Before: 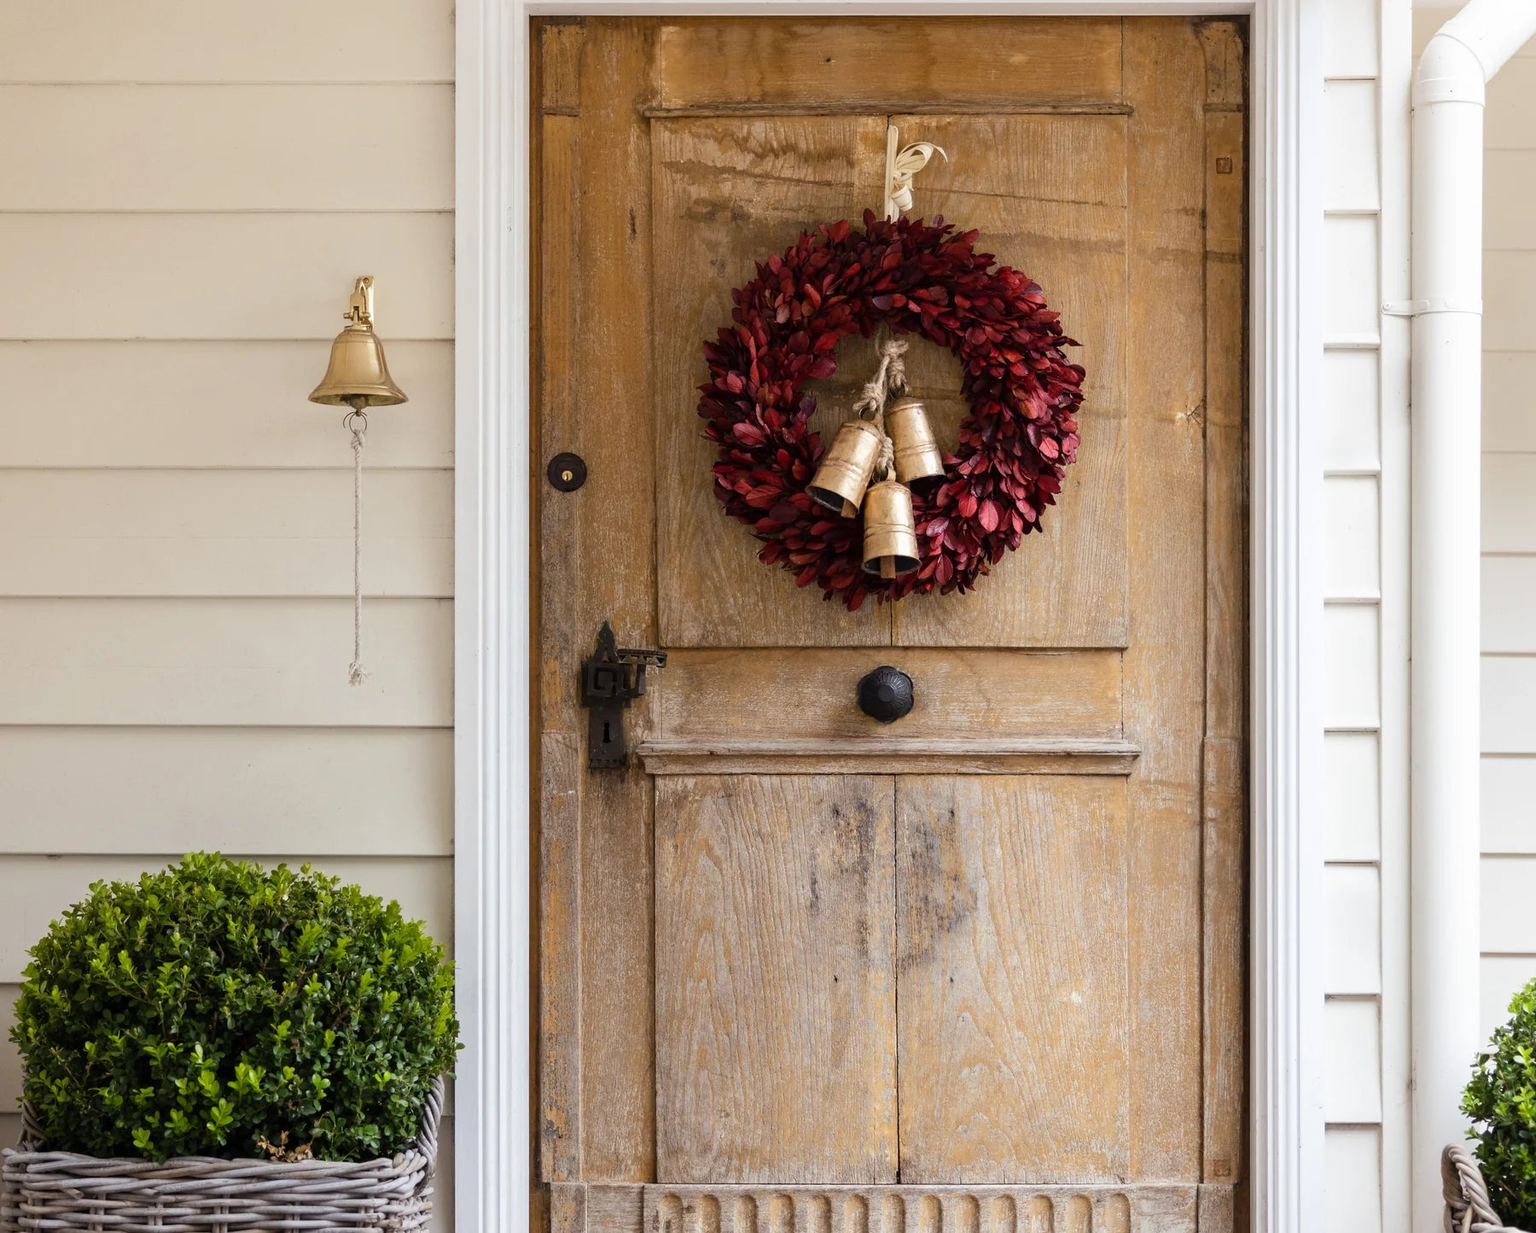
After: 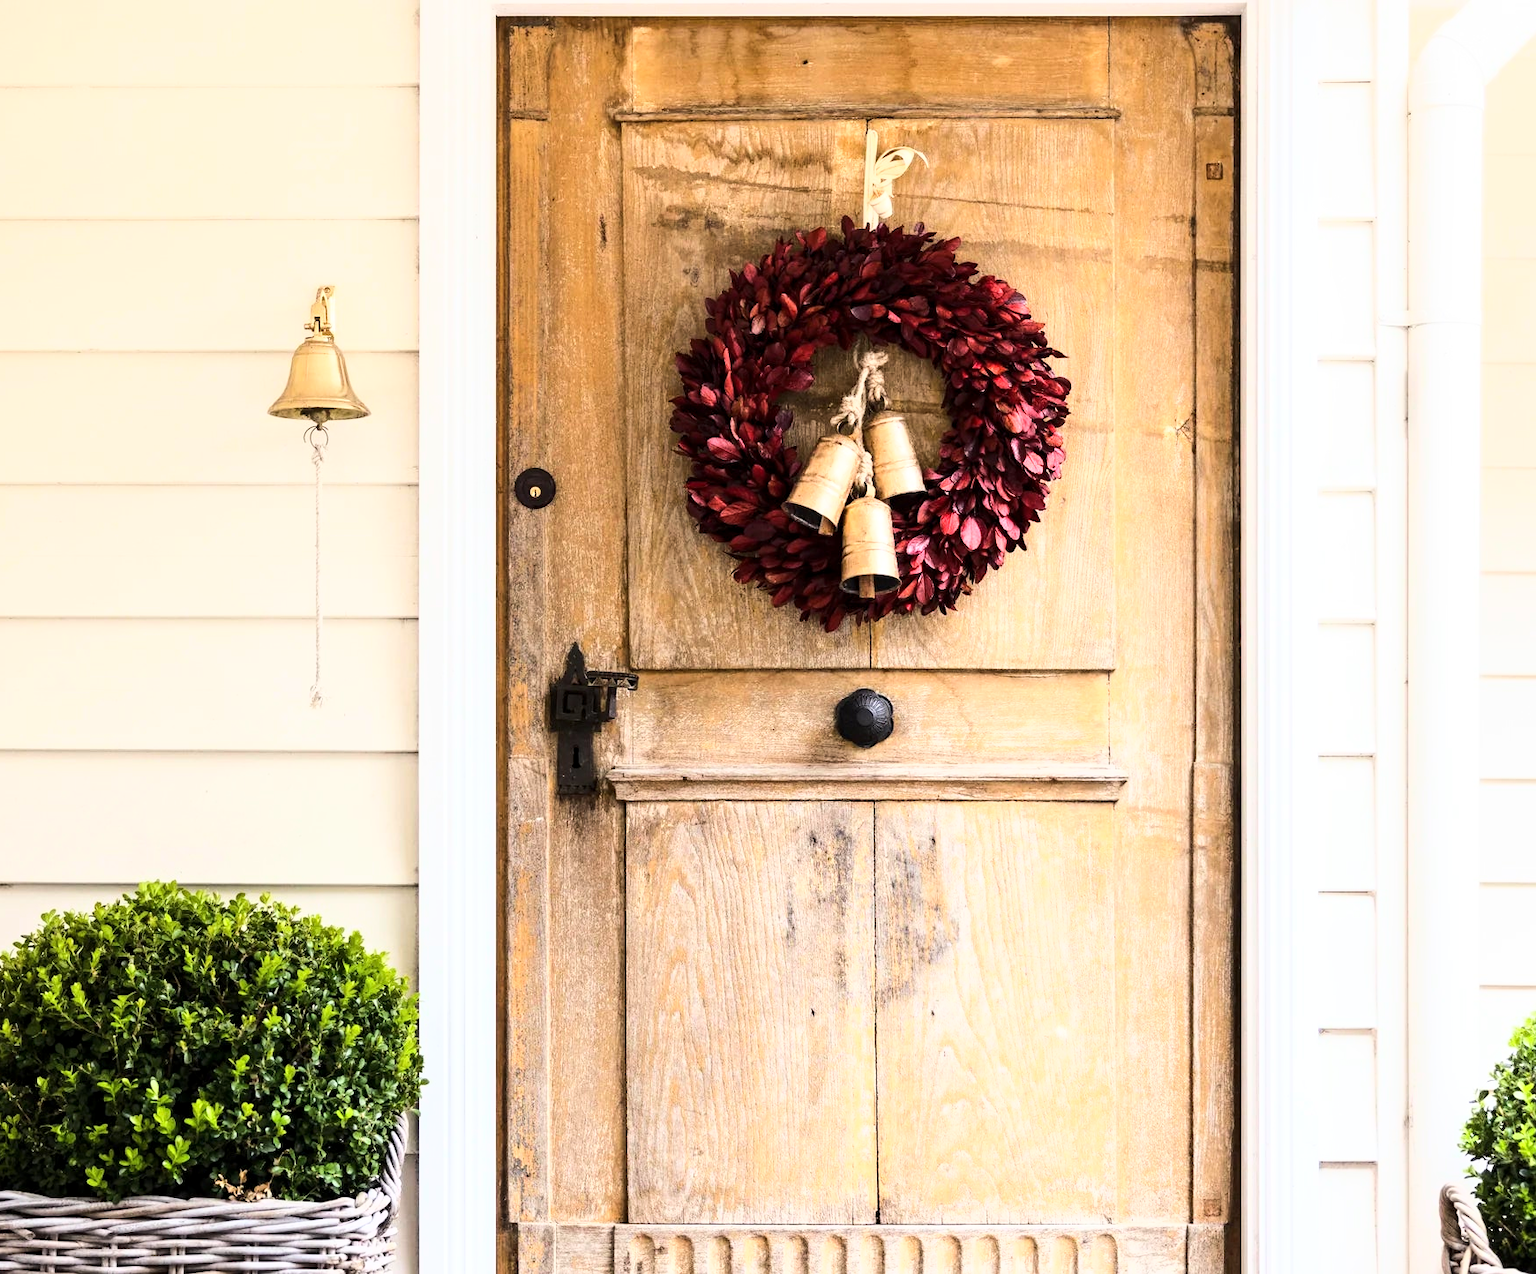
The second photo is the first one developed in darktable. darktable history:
base curve: curves: ch0 [(0, 0) (0.025, 0.046) (0.112, 0.277) (0.467, 0.74) (0.814, 0.929) (1, 0.942)]
crop and rotate: left 3.238%
tone equalizer: -8 EV -0.75 EV, -7 EV -0.7 EV, -6 EV -0.6 EV, -5 EV -0.4 EV, -3 EV 0.4 EV, -2 EV 0.6 EV, -1 EV 0.7 EV, +0 EV 0.75 EV, edges refinement/feathering 500, mask exposure compensation -1.57 EV, preserve details no
local contrast: highlights 100%, shadows 100%, detail 120%, midtone range 0.2
